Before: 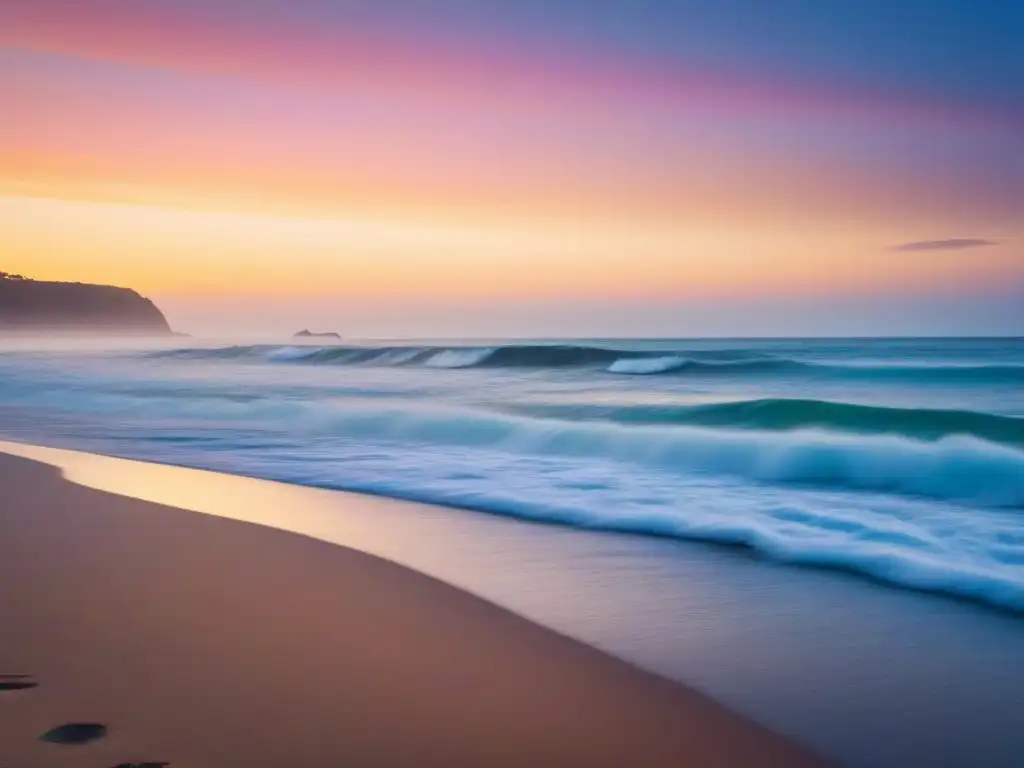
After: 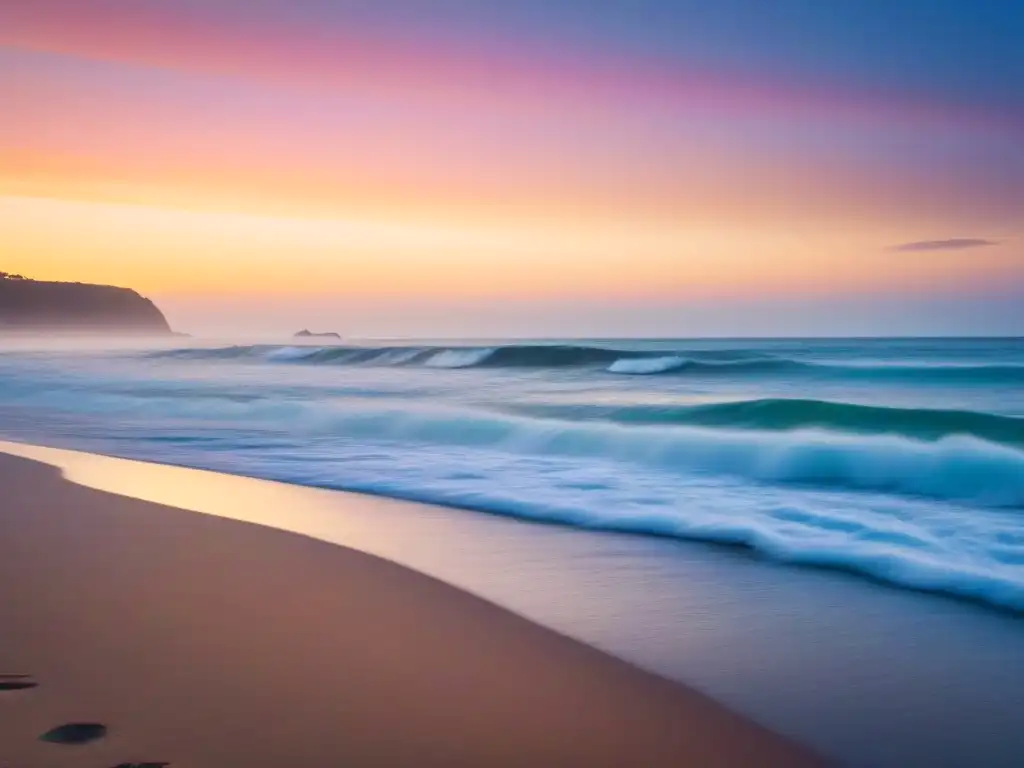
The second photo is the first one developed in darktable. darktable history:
exposure: exposure 0.076 EV, compensate highlight preservation false
